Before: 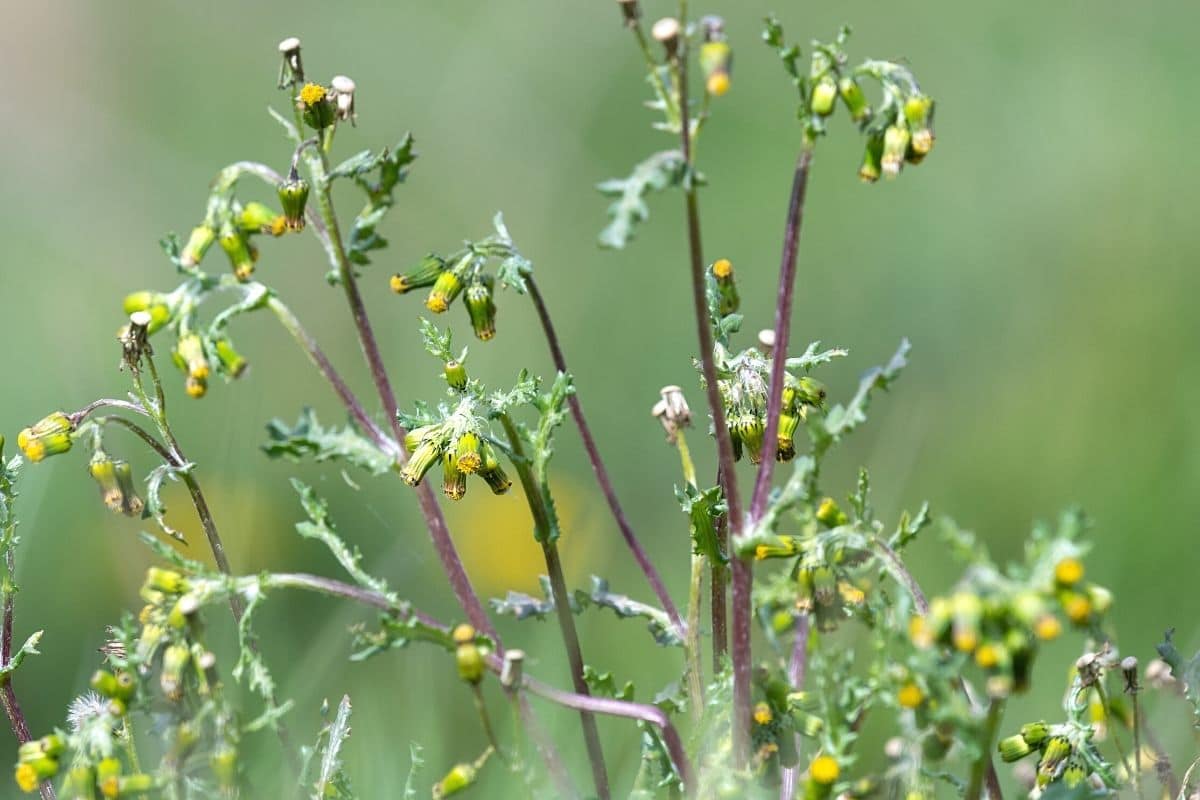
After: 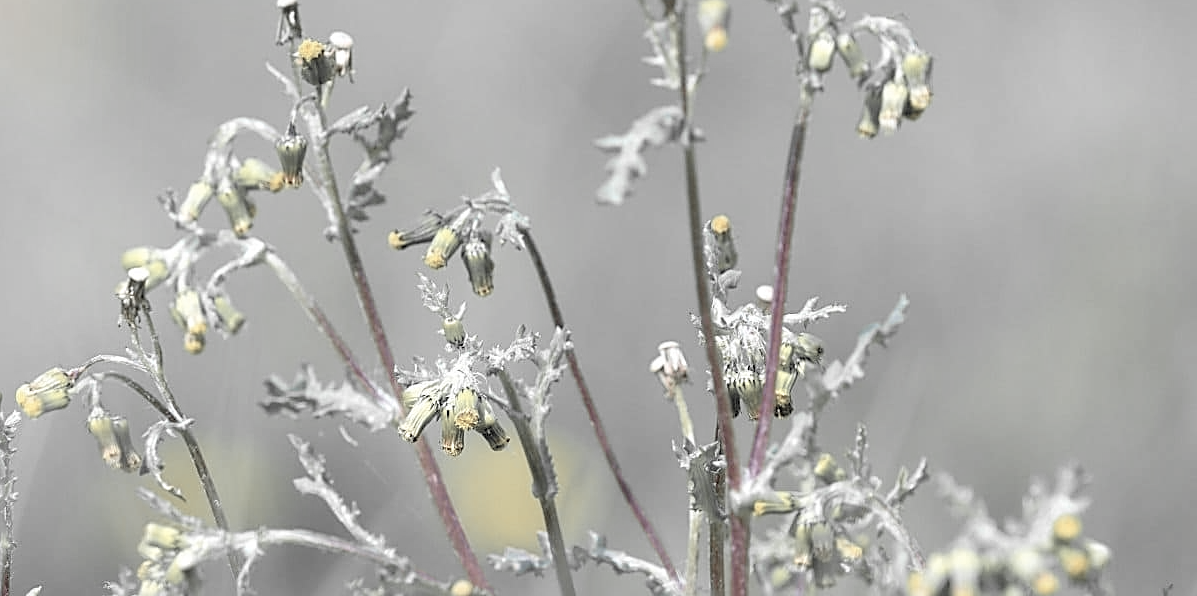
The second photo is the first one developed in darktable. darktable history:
contrast brightness saturation: brightness 0.189, saturation -0.493
crop: left 0.237%, top 5.566%, bottom 19.857%
color zones: curves: ch1 [(0, 0.679) (0.143, 0.647) (0.286, 0.261) (0.378, -0.011) (0.571, 0.396) (0.714, 0.399) (0.857, 0.406) (1, 0.679)]
sharpen: on, module defaults
